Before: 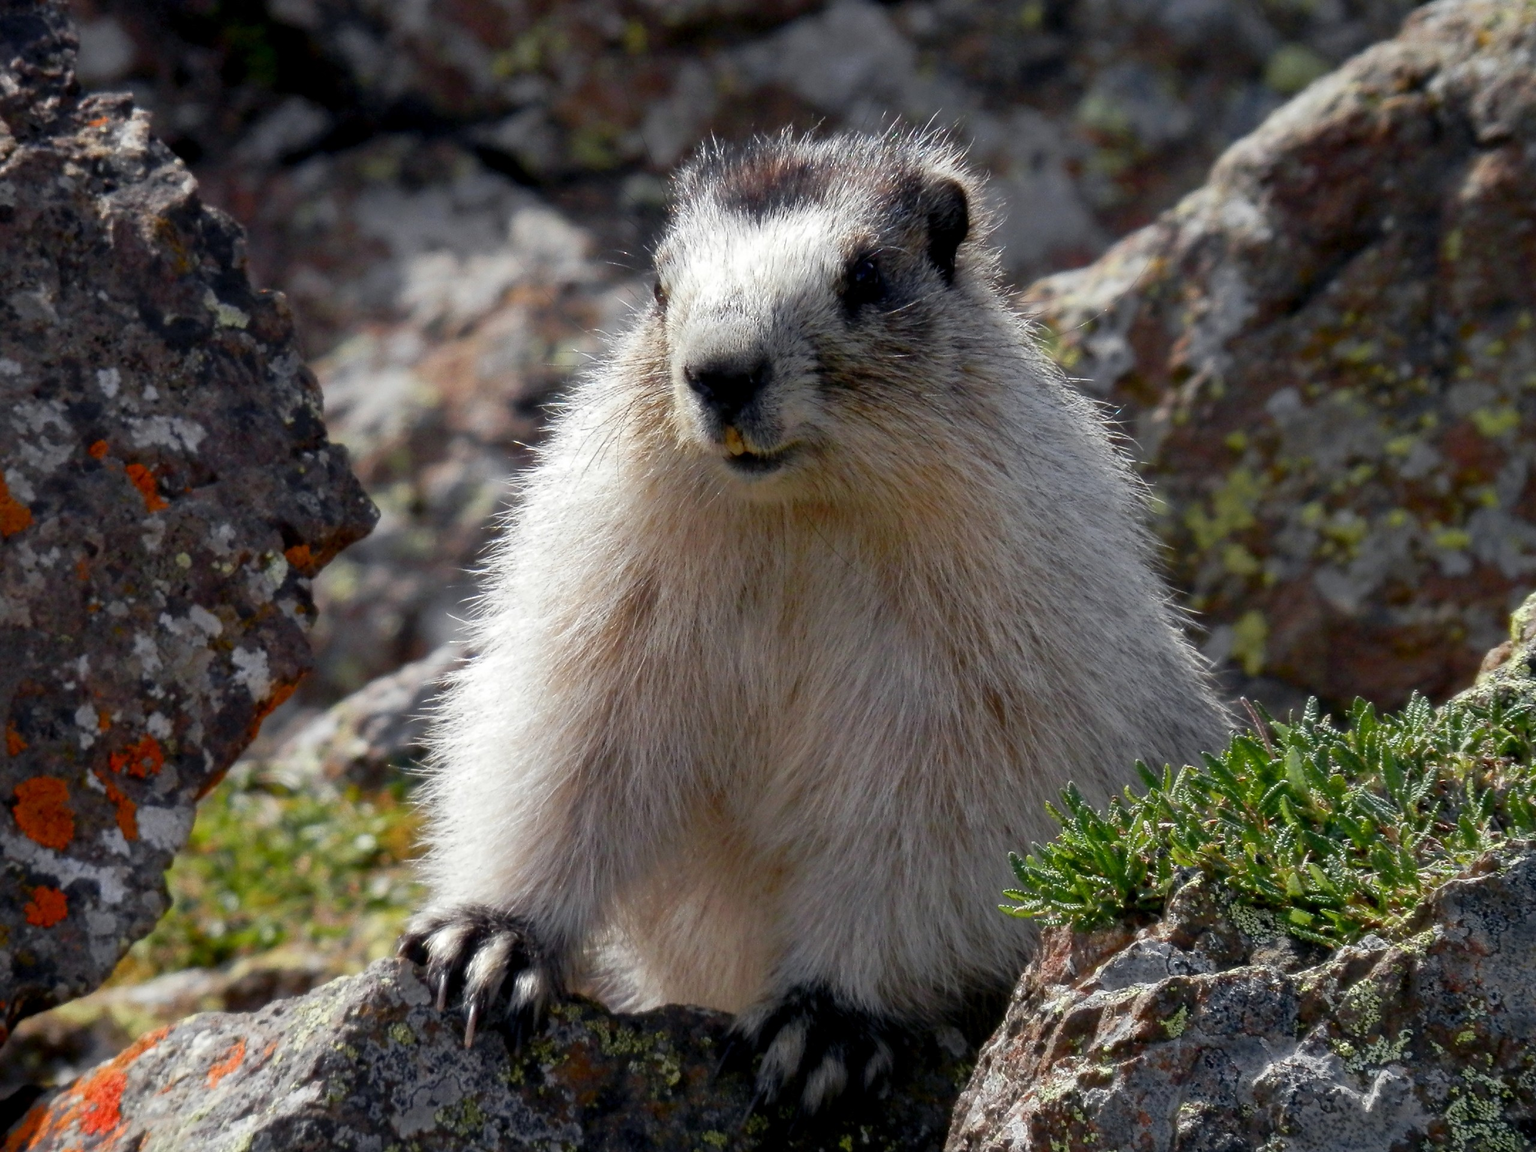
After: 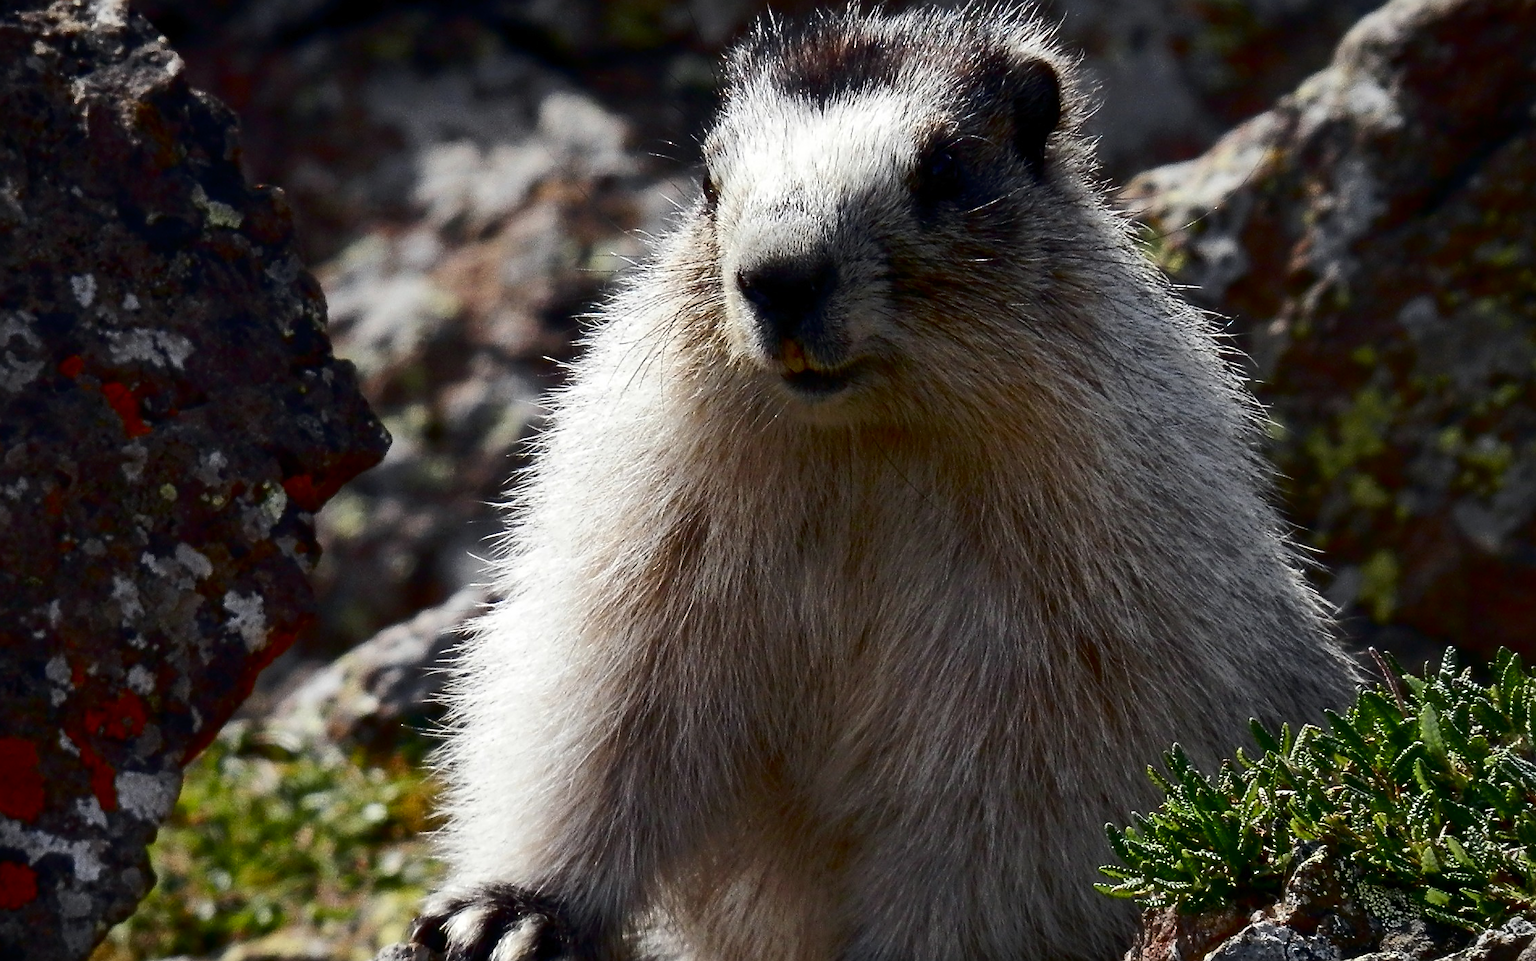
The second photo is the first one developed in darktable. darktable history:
sharpen: on, module defaults
crop and rotate: left 2.319%, top 11.061%, right 9.629%, bottom 15.408%
vignetting: fall-off start 100.66%, fall-off radius 71.22%, width/height ratio 1.173
contrast brightness saturation: contrast 0.145
tone curve: curves: ch0 [(0, 0) (0.003, 0.006) (0.011, 0.007) (0.025, 0.01) (0.044, 0.015) (0.069, 0.023) (0.1, 0.031) (0.136, 0.045) (0.177, 0.066) (0.224, 0.098) (0.277, 0.139) (0.335, 0.194) (0.399, 0.254) (0.468, 0.346) (0.543, 0.45) (0.623, 0.56) (0.709, 0.667) (0.801, 0.78) (0.898, 0.891) (1, 1)], color space Lab, independent channels
